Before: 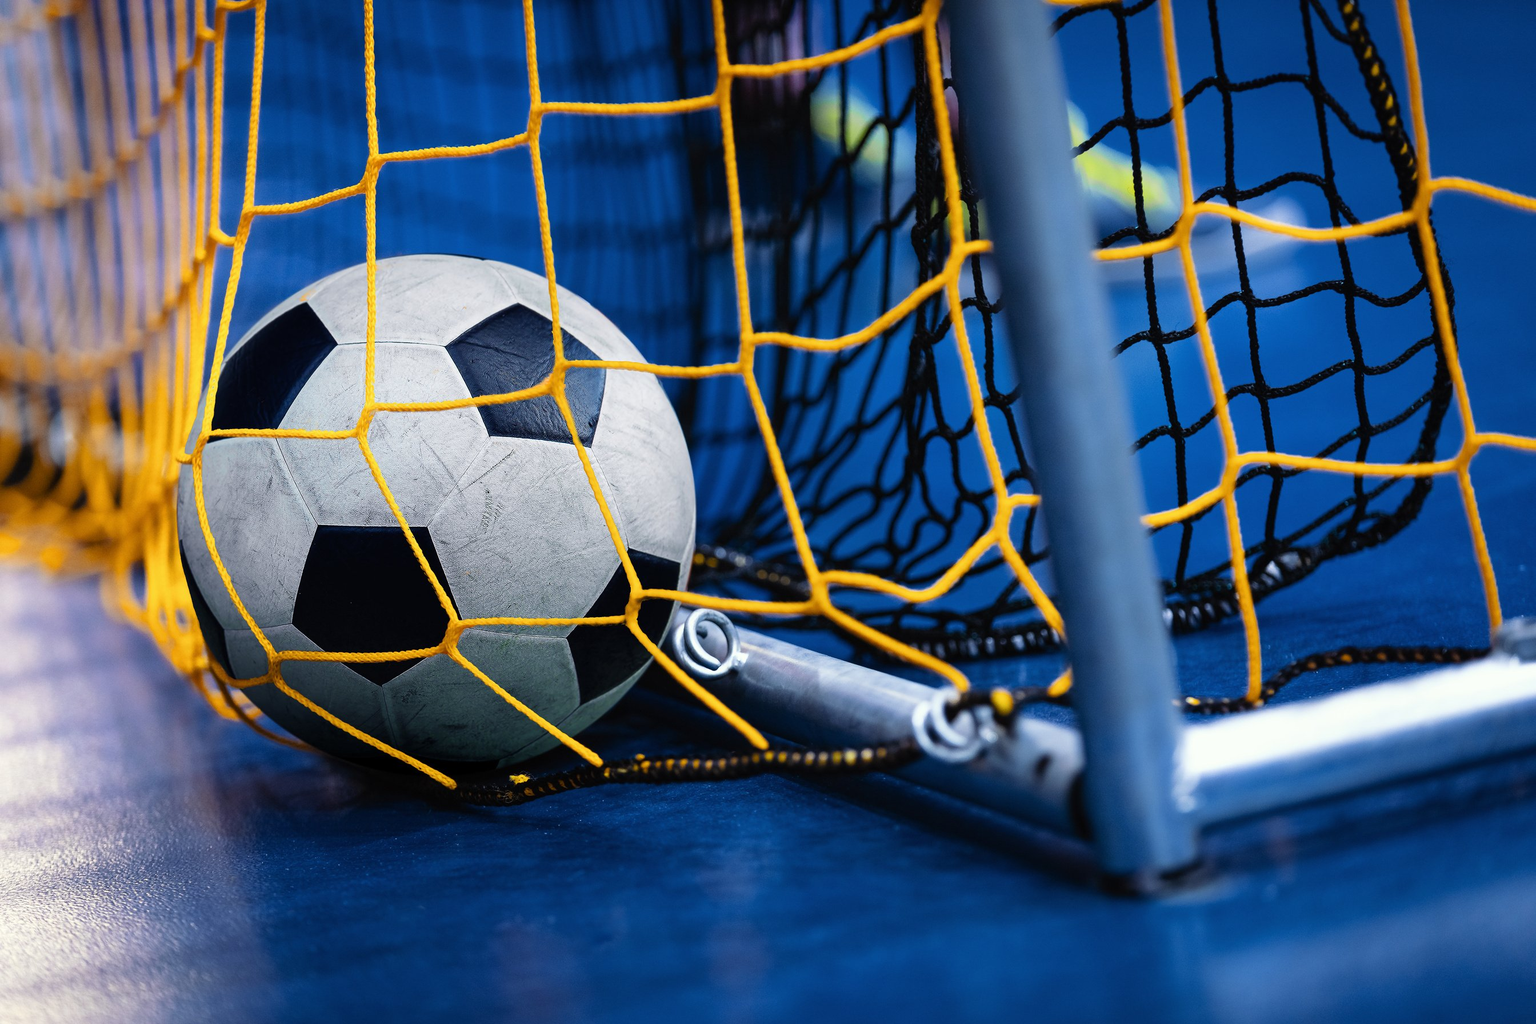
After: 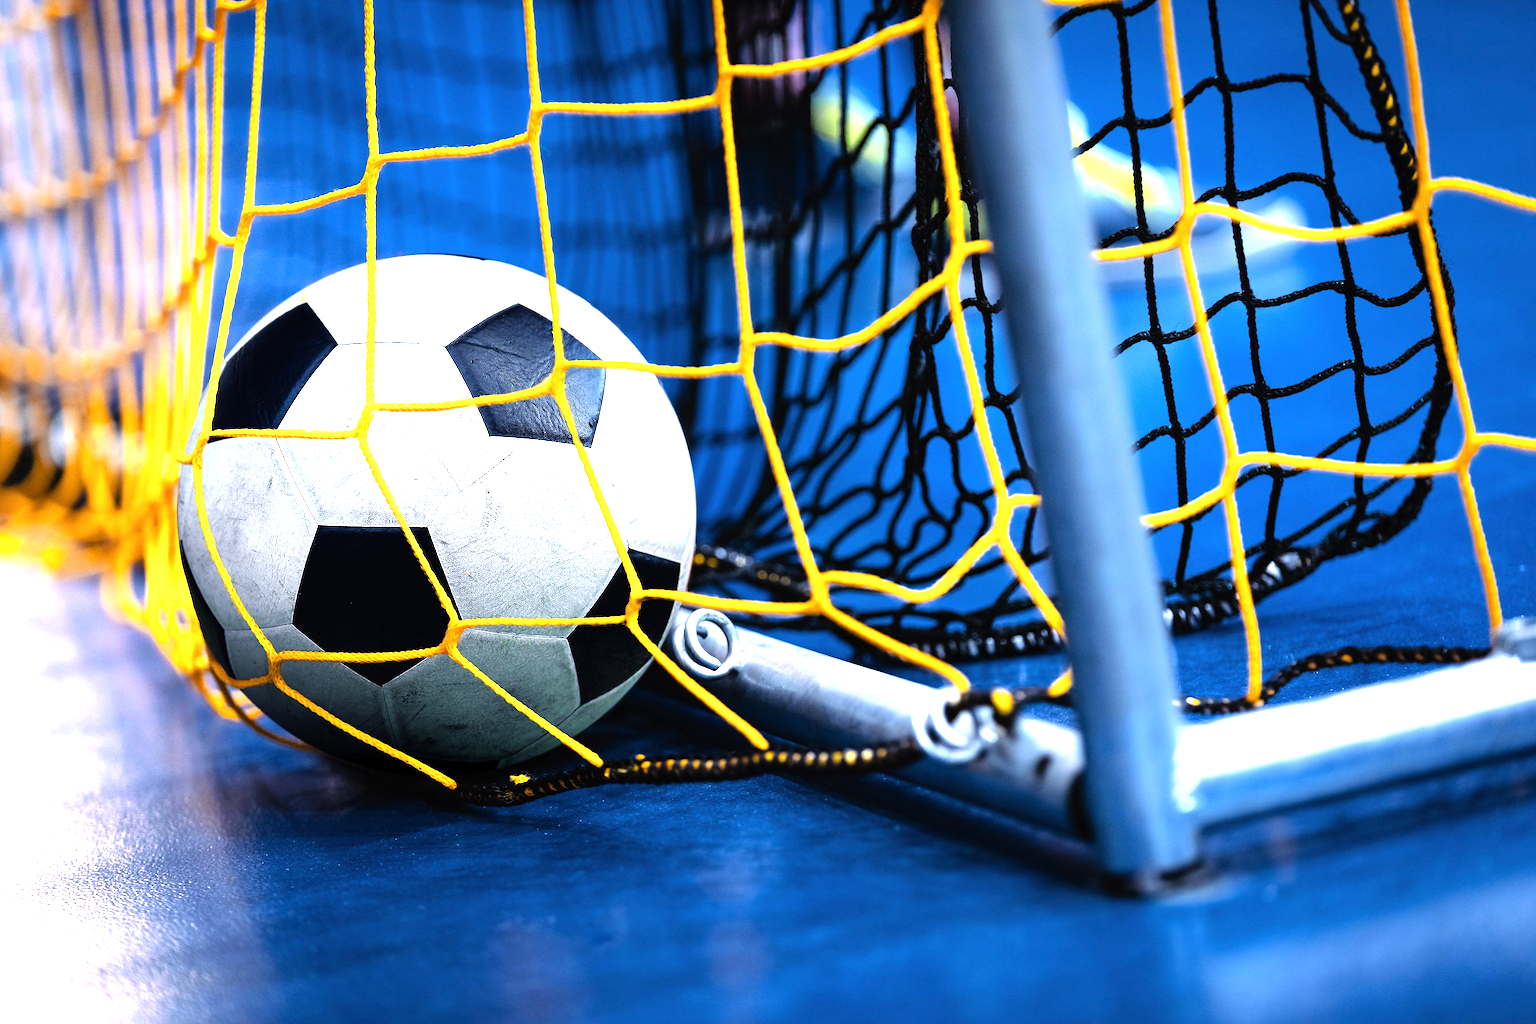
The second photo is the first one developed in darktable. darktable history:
tone equalizer: -8 EV -0.749 EV, -7 EV -0.693 EV, -6 EV -0.57 EV, -5 EV -0.4 EV, -3 EV 0.395 EV, -2 EV 0.6 EV, -1 EV 0.676 EV, +0 EV 0.729 EV, mask exposure compensation -0.509 EV
exposure: exposure 0.654 EV, compensate highlight preservation false
